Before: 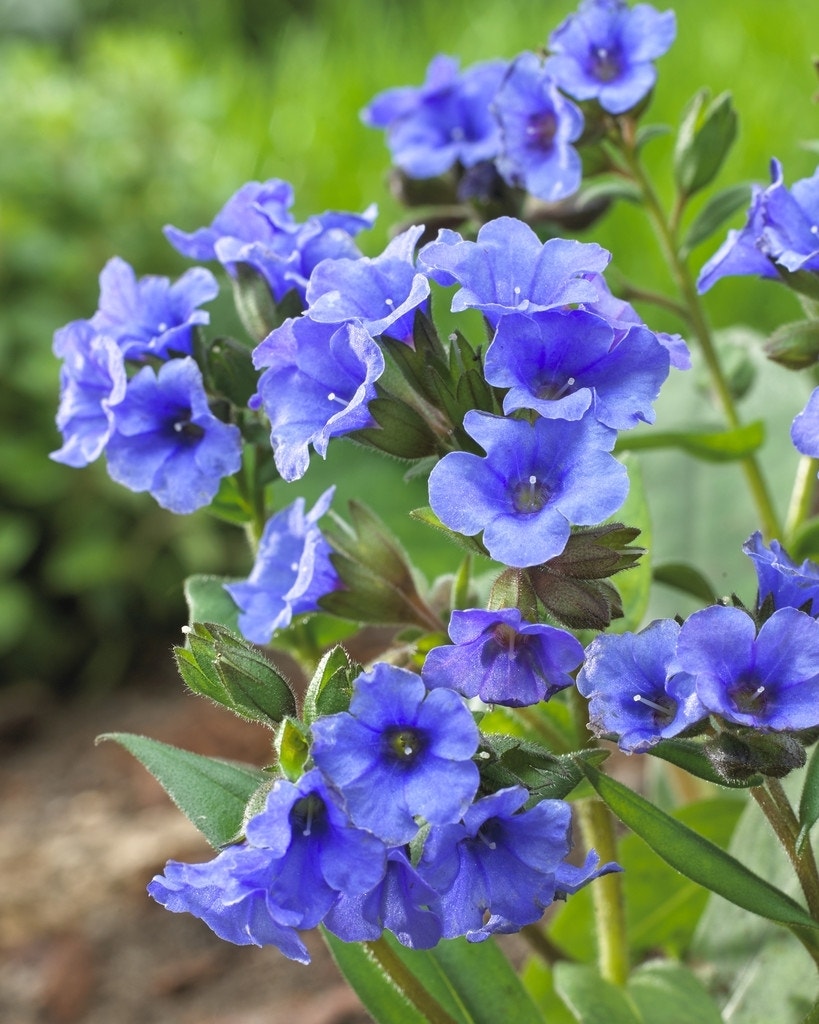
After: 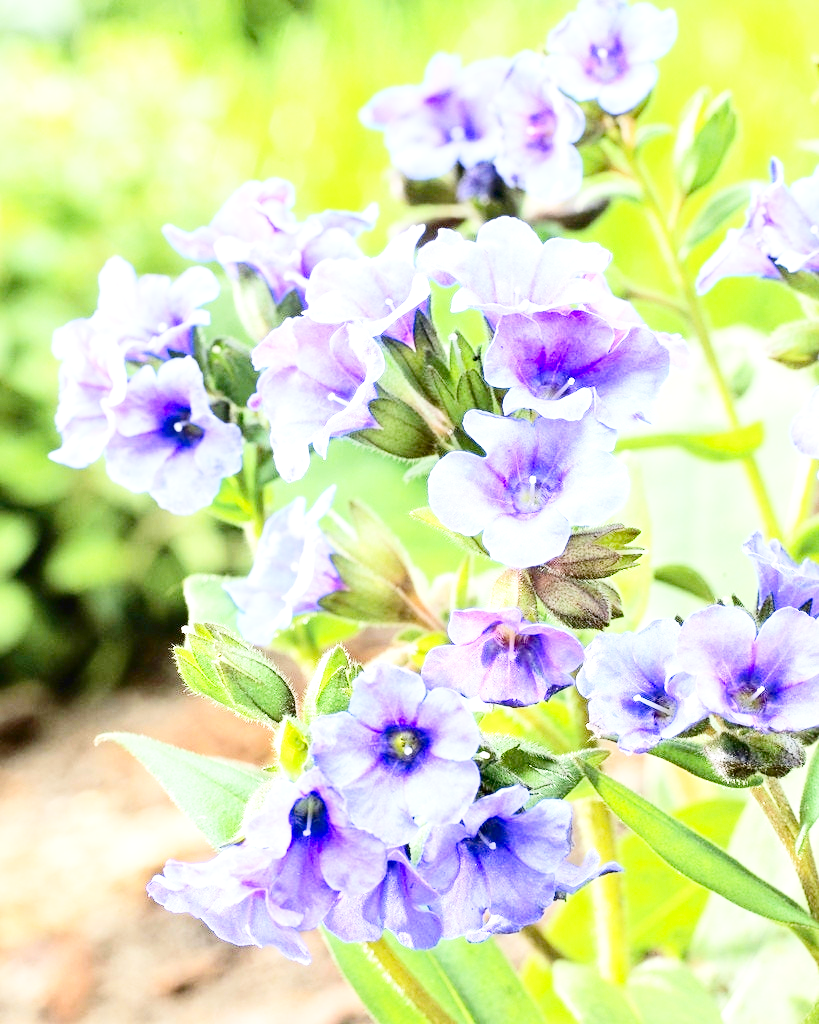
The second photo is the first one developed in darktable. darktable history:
exposure: black level correction 0, exposure 0.897 EV, compensate highlight preservation false
contrast brightness saturation: contrast 0.302, brightness -0.072, saturation 0.171
base curve: curves: ch0 [(0, 0) (0.028, 0.03) (0.121, 0.232) (0.46, 0.748) (0.859, 0.968) (1, 1)], fusion 1, preserve colors none
